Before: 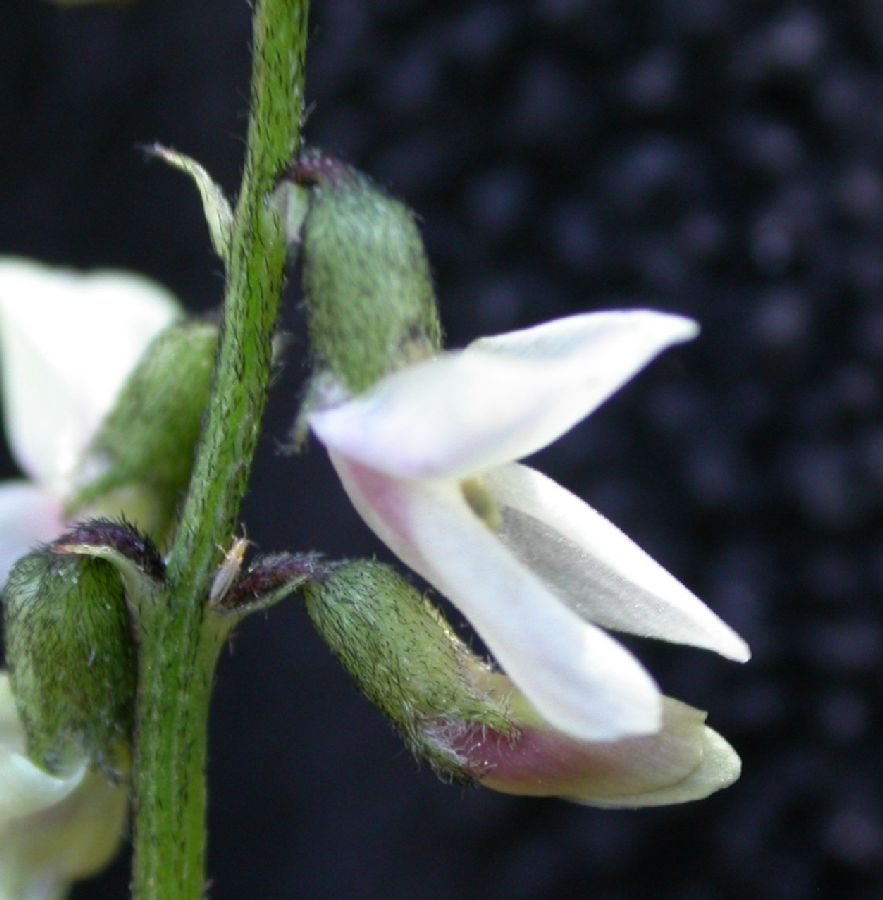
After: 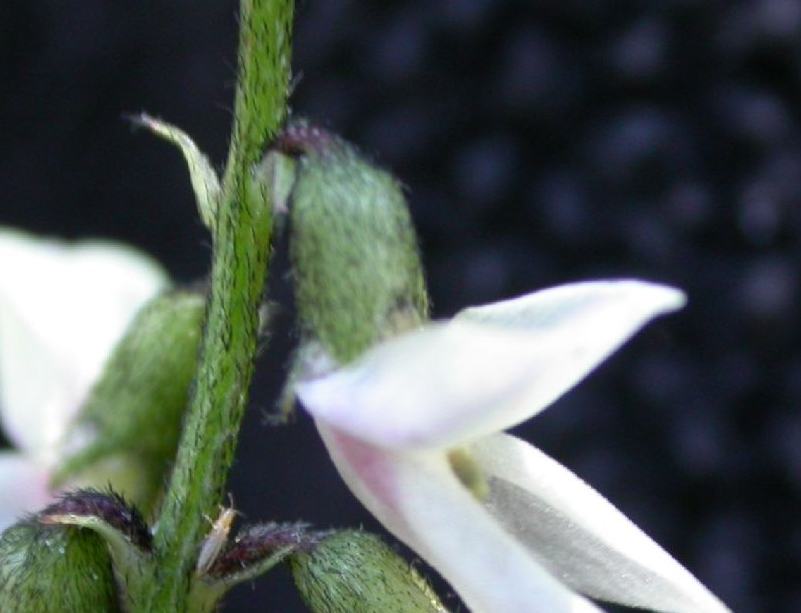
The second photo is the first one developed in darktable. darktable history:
crop: left 1.531%, top 3.362%, right 7.674%, bottom 28.424%
